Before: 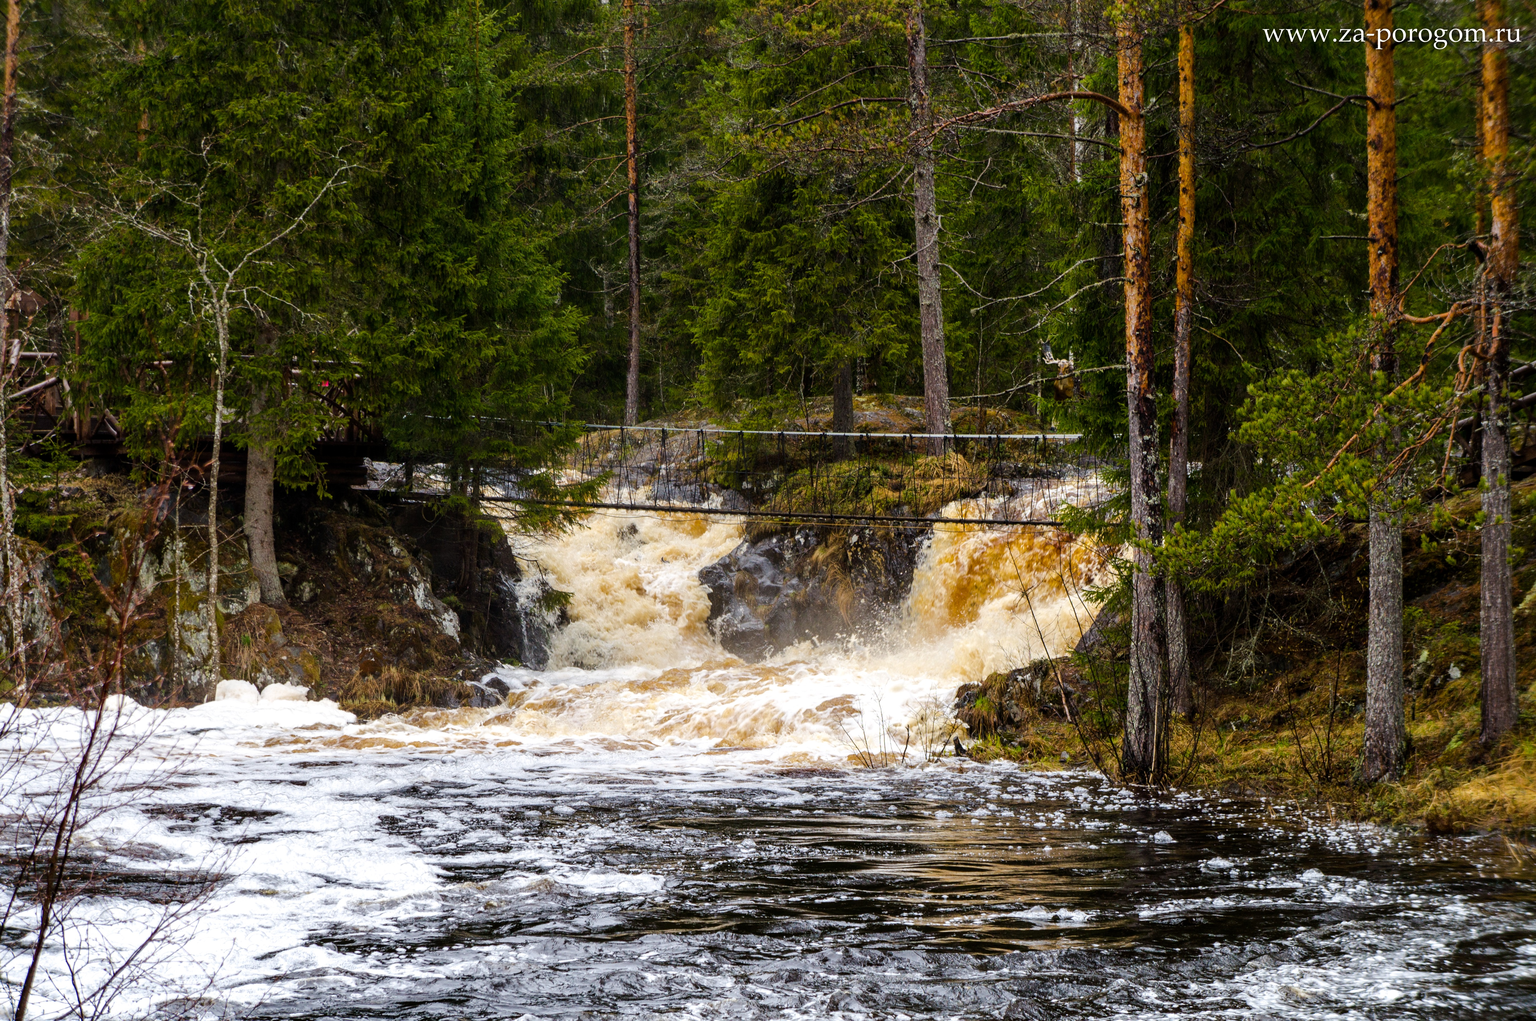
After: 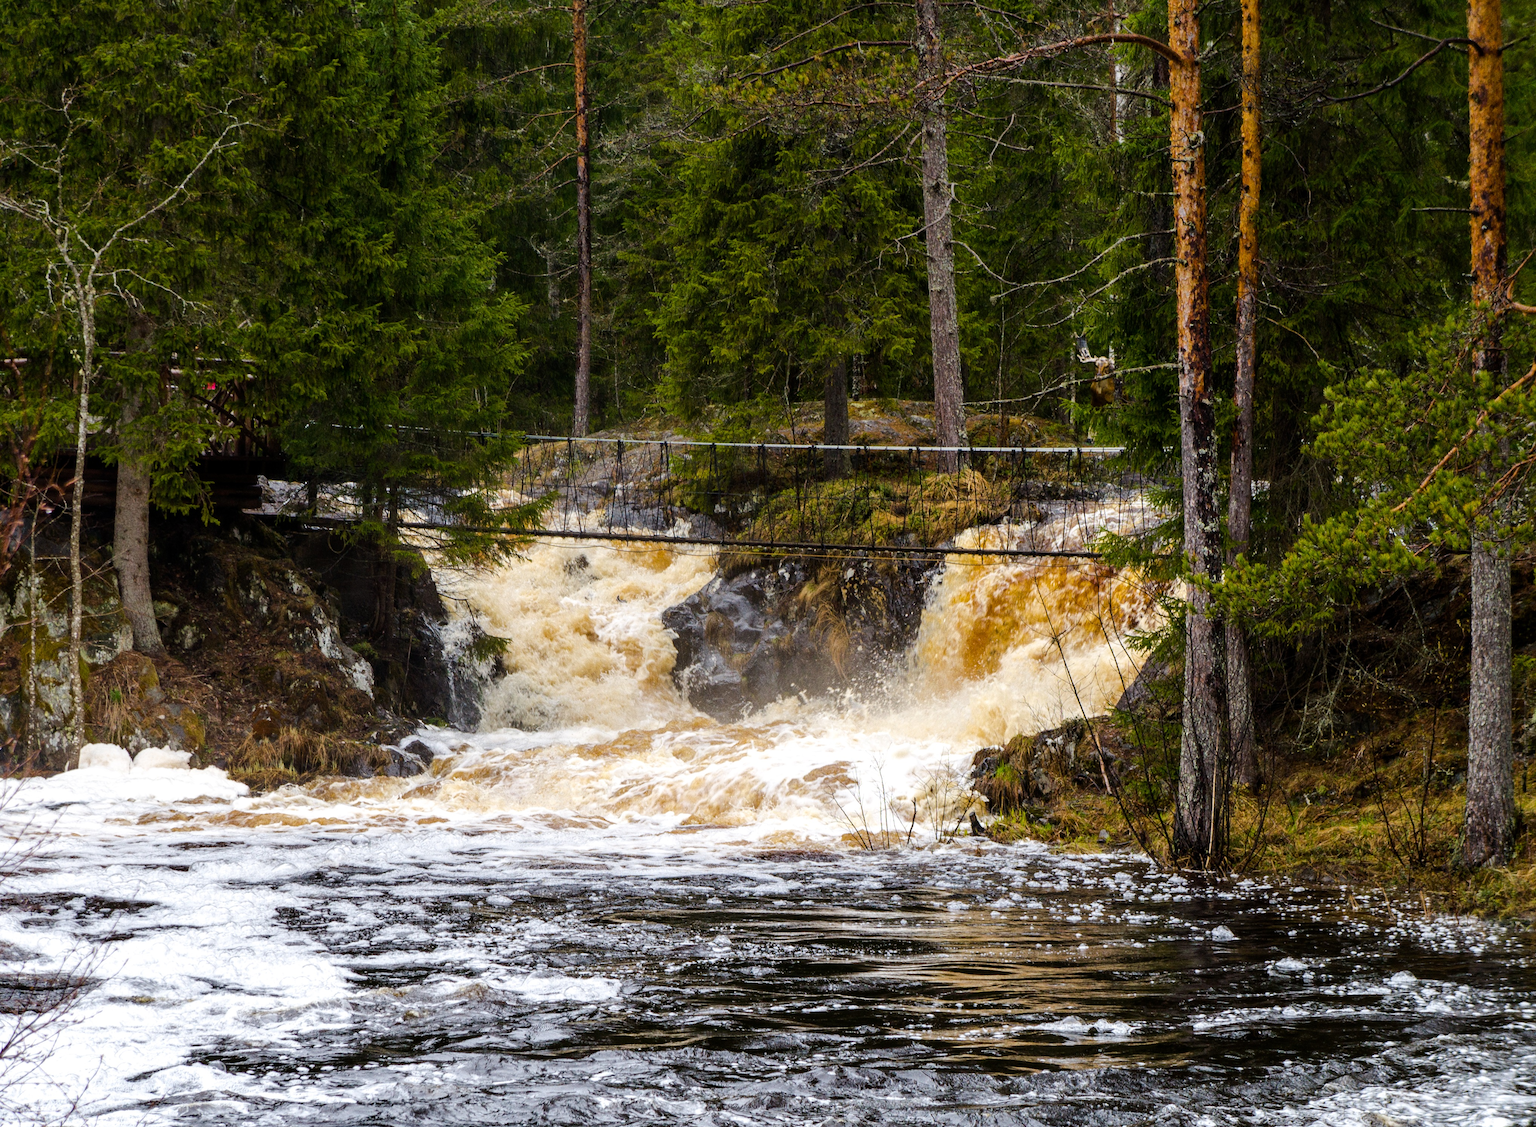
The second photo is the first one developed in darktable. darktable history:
crop: left 9.807%, top 6.259%, right 7.334%, bottom 2.177%
grain: coarseness 0.09 ISO
